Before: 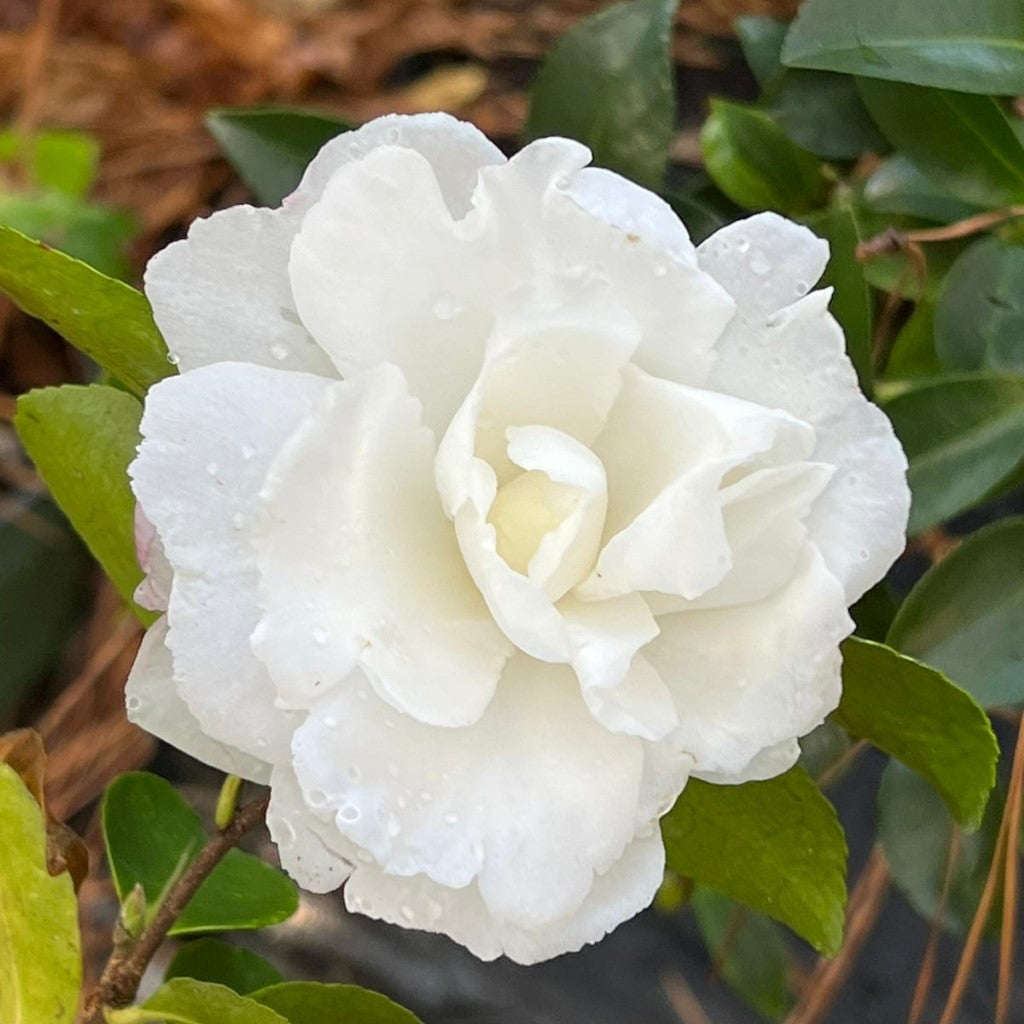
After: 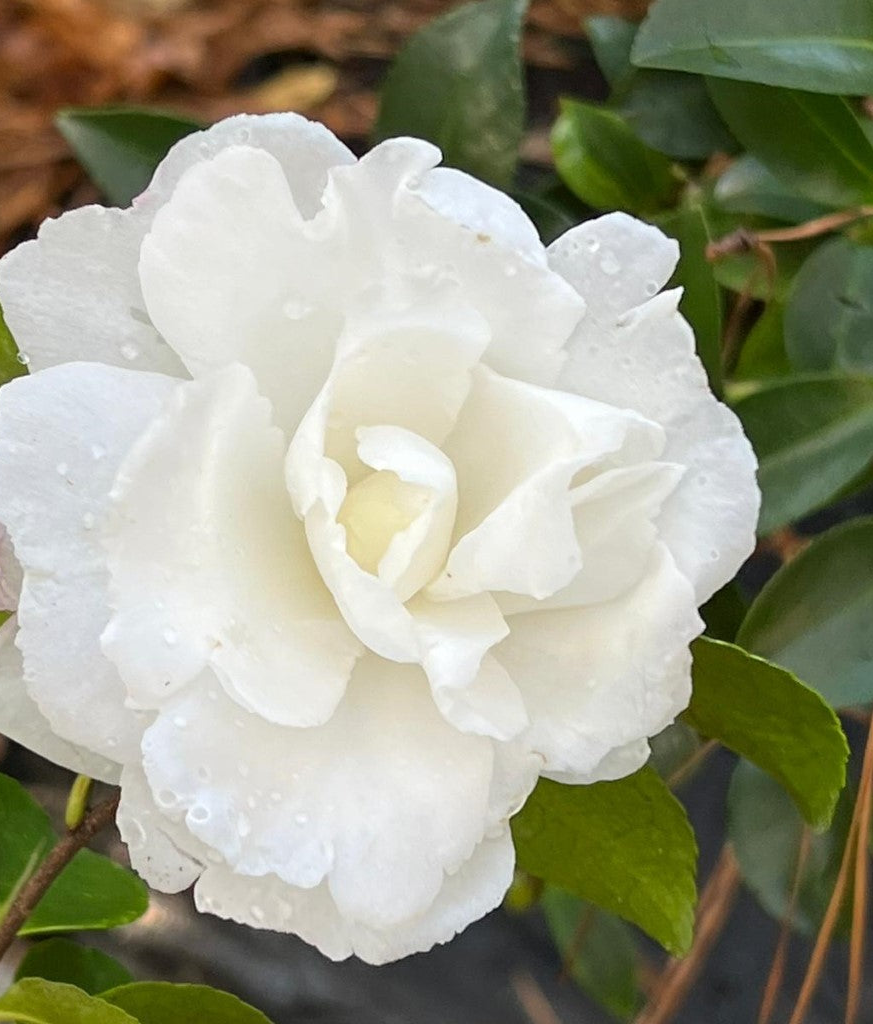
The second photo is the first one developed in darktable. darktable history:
crop and rotate: left 14.744%
